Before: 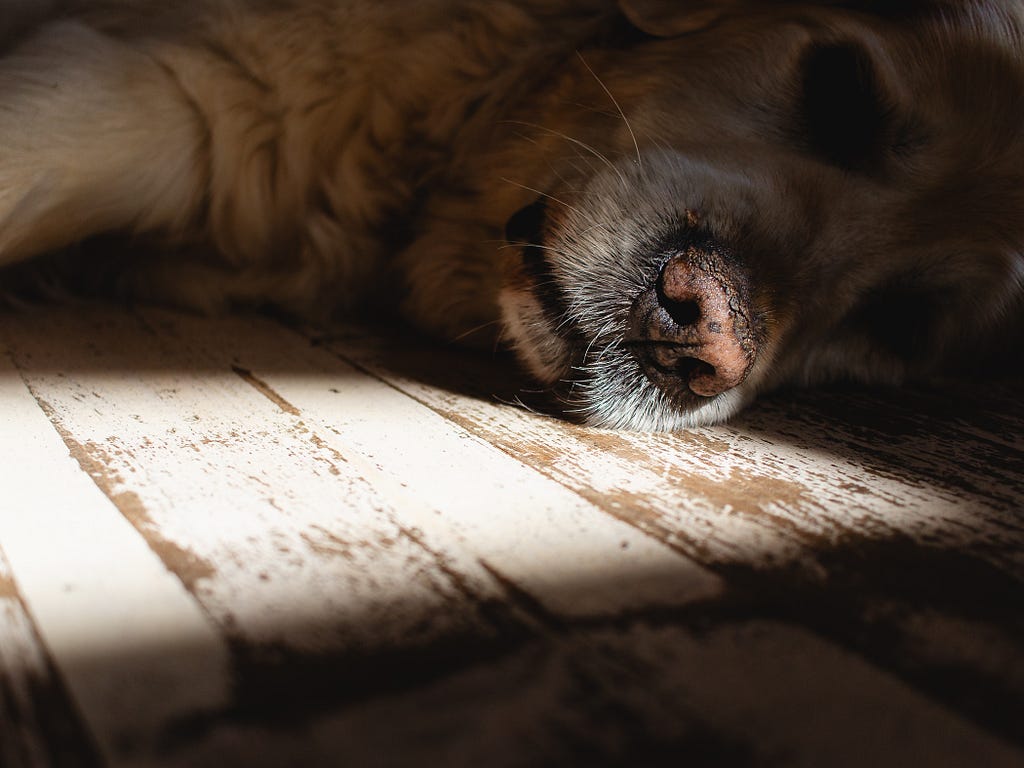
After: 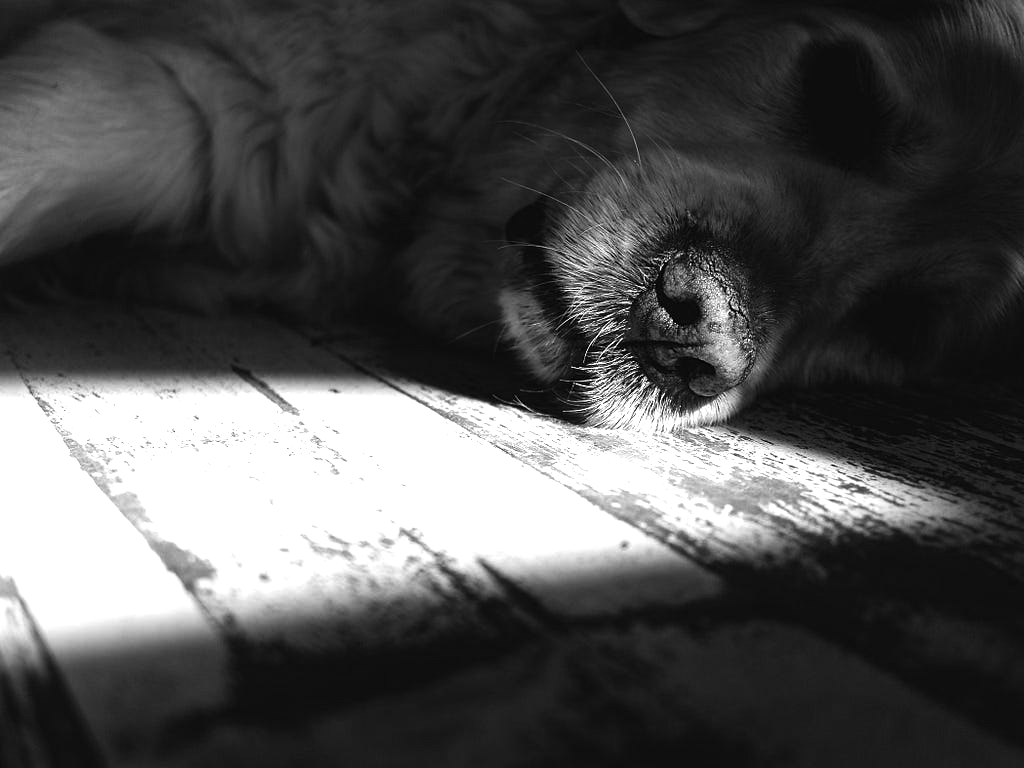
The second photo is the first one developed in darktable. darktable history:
color balance rgb: linear chroma grading › global chroma 15.547%, perceptual saturation grading › global saturation 0.017%, perceptual saturation grading › highlights -29.651%, perceptual saturation grading › mid-tones 29.443%, perceptual saturation grading › shadows 59.102%, perceptual brilliance grading › global brilliance -5.164%, perceptual brilliance grading › highlights 24.33%, perceptual brilliance grading › mid-tones 7.298%, perceptual brilliance grading › shadows -4.987%, global vibrance 39.802%
color calibration: output gray [0.21, 0.42, 0.37, 0], illuminant custom, x 0.263, y 0.52, temperature 7027.67 K
